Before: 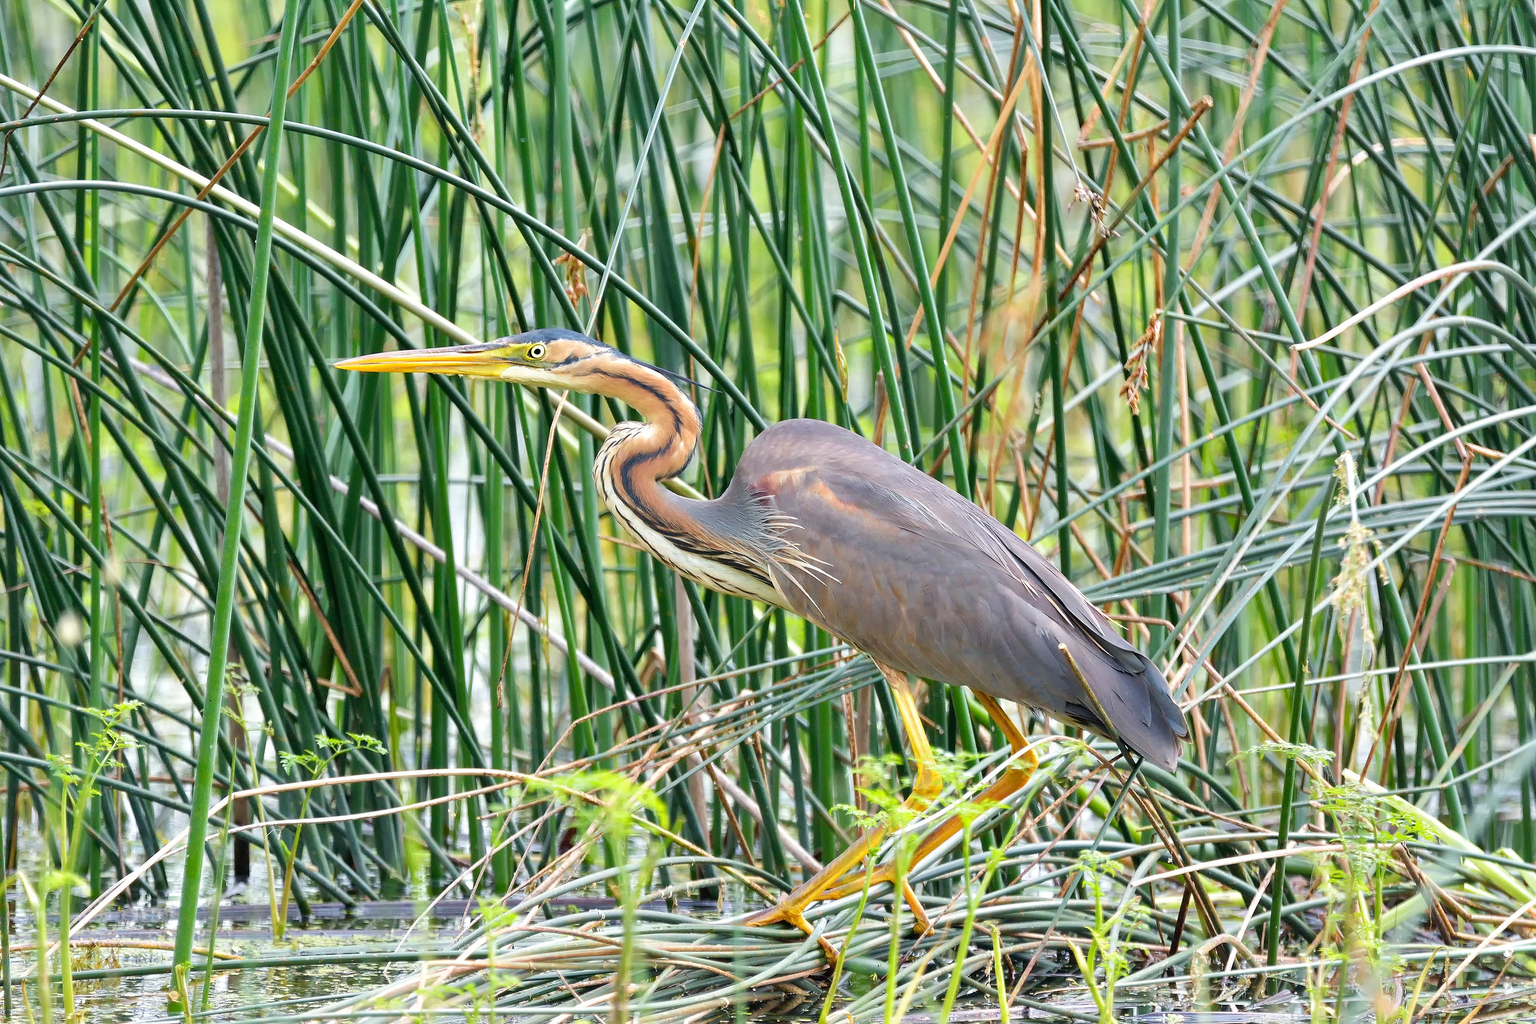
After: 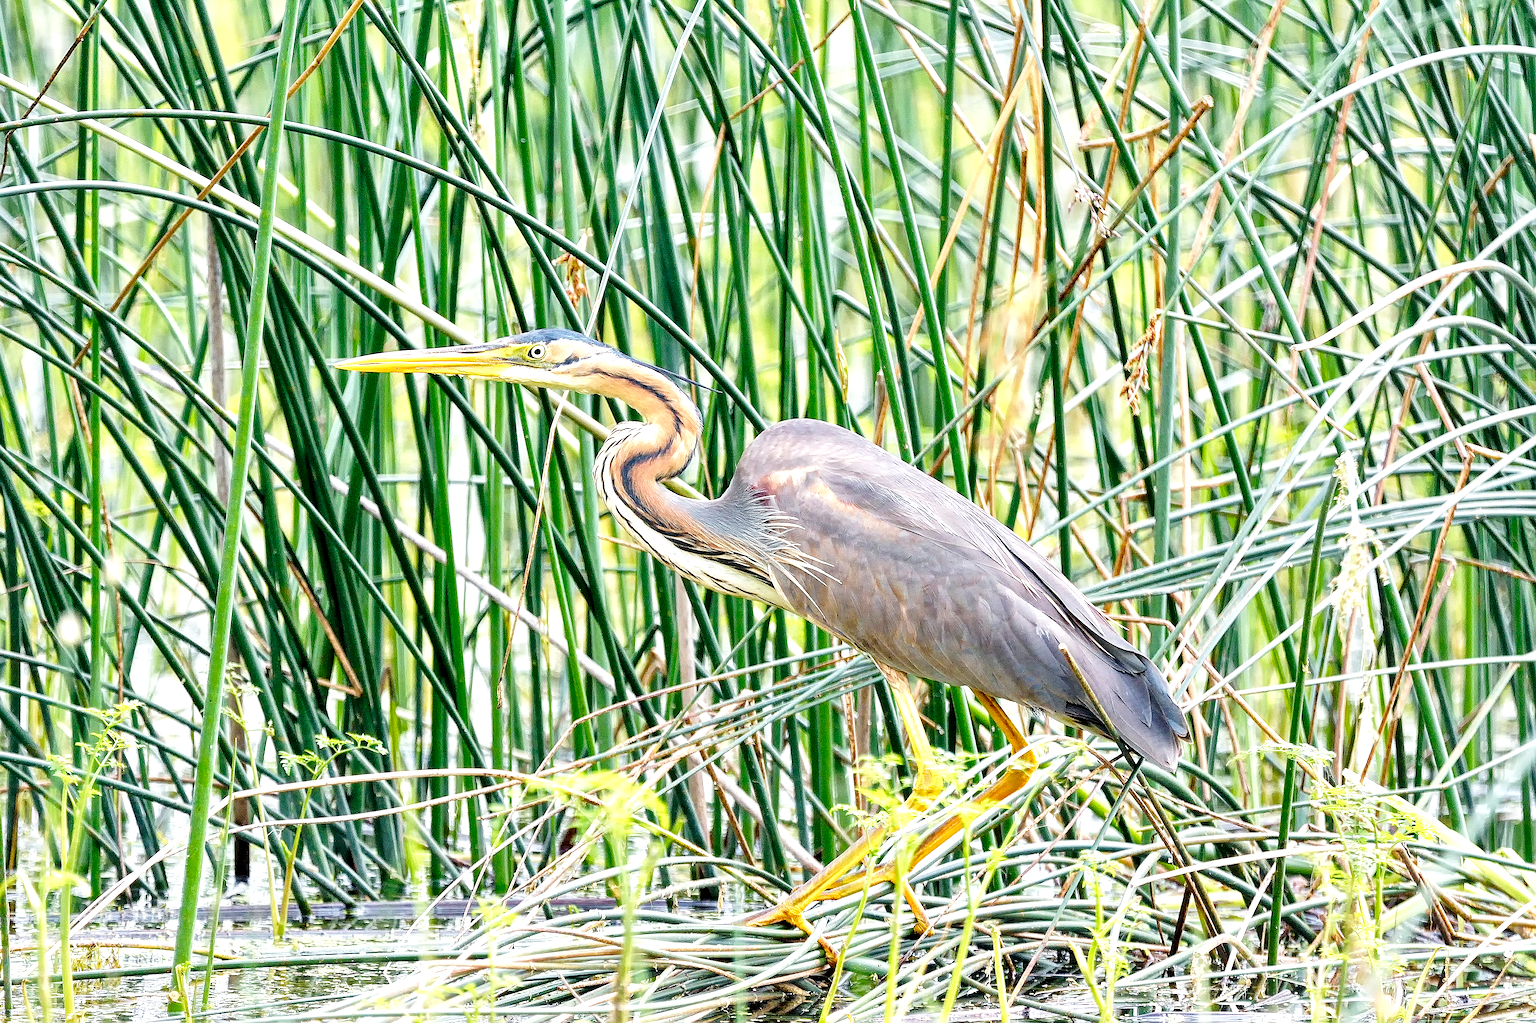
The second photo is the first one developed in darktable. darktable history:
local contrast: highlights 103%, shadows 102%, detail 200%, midtone range 0.2
sharpen: on, module defaults
base curve: curves: ch0 [(0, 0) (0.028, 0.03) (0.121, 0.232) (0.46, 0.748) (0.859, 0.968) (1, 1)], preserve colors none
